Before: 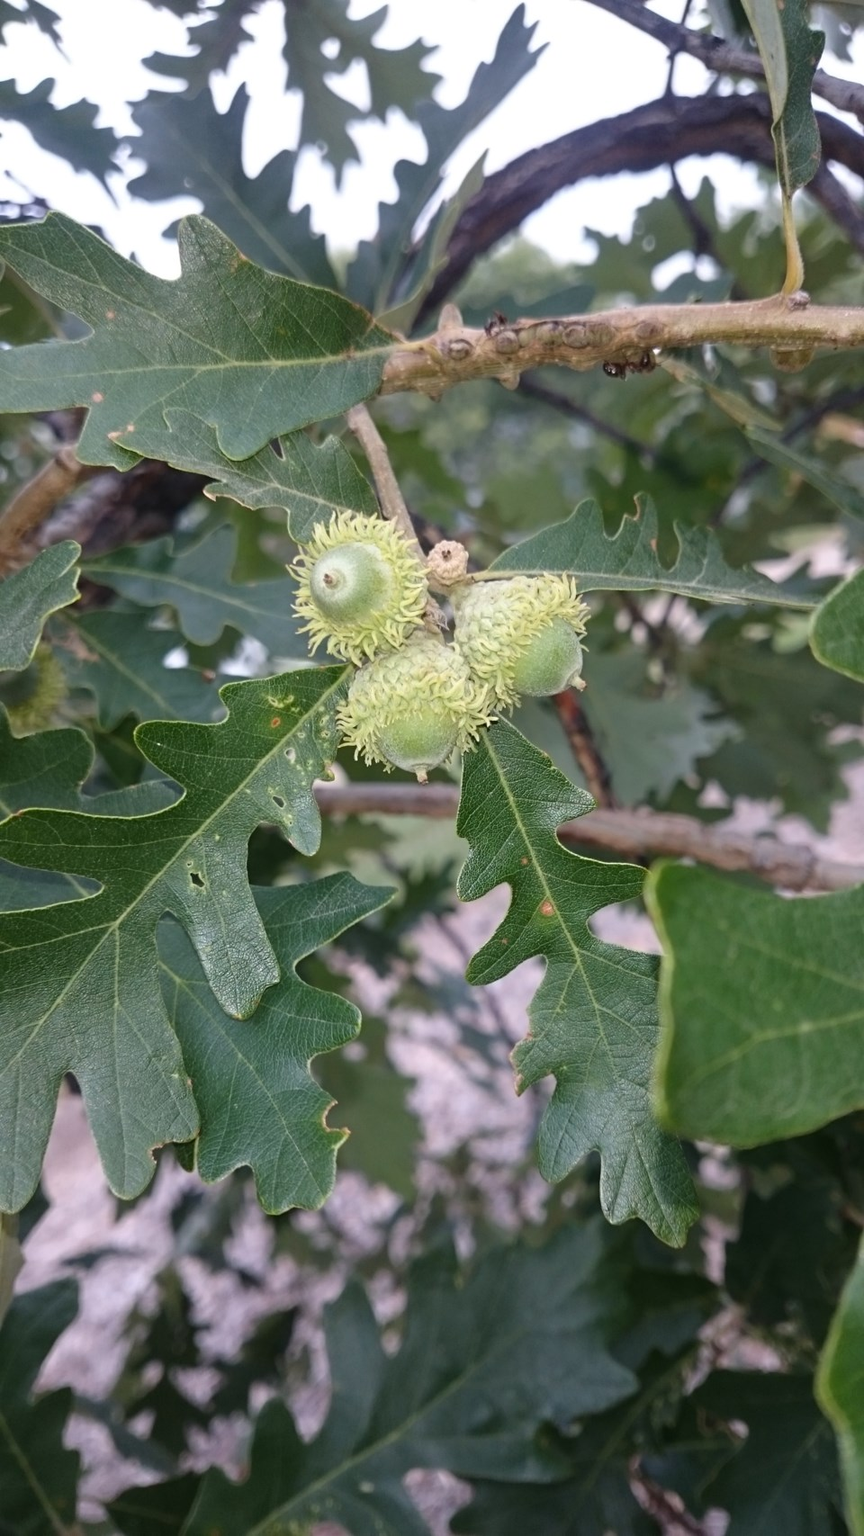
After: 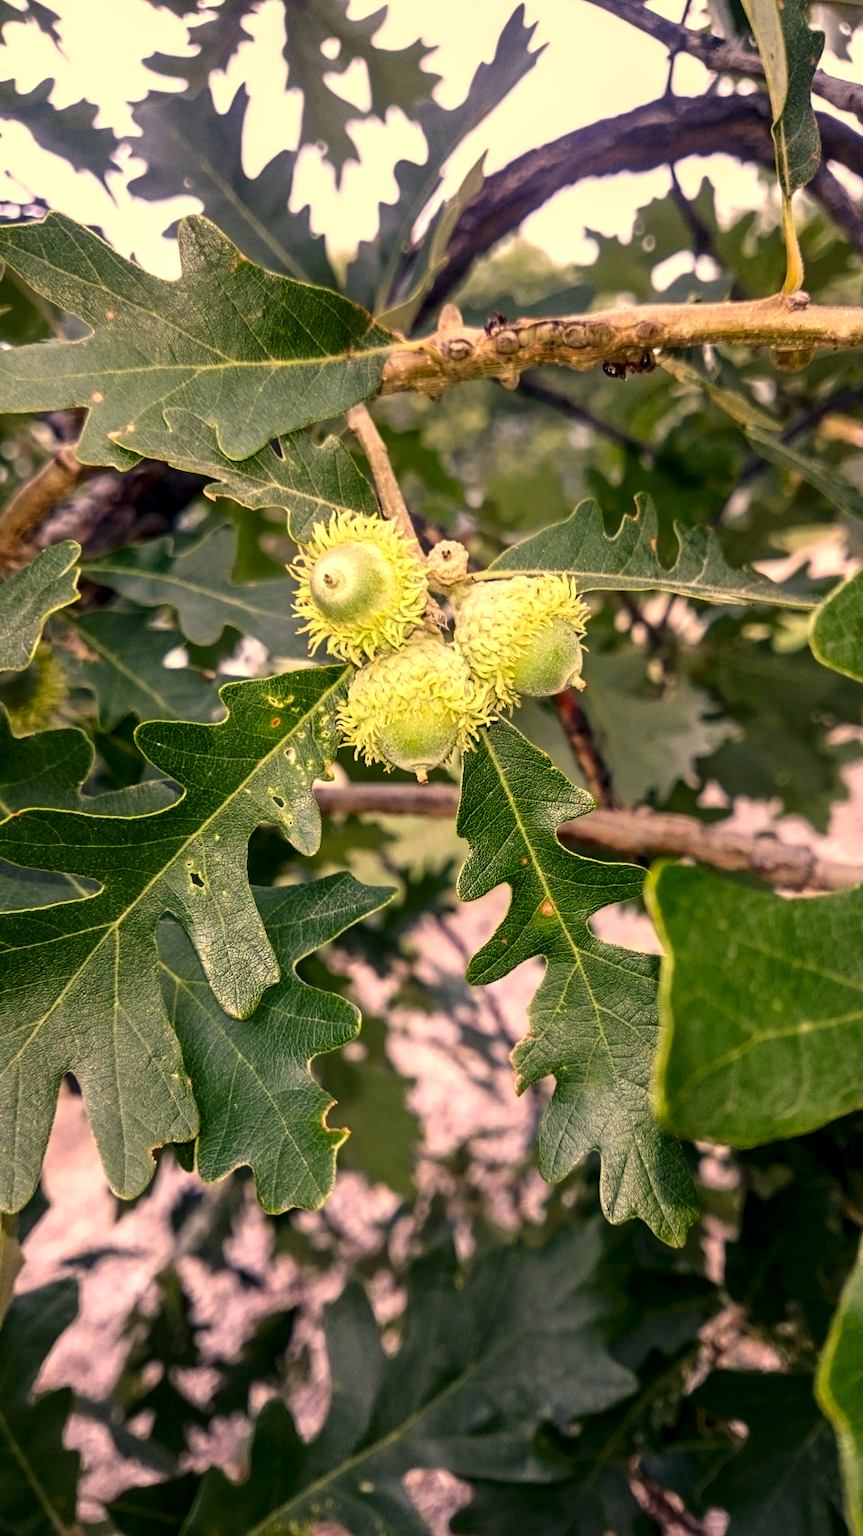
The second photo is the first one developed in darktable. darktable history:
local contrast: detail 150%
contrast brightness saturation: contrast 0.168, saturation 0.322
tone equalizer: on, module defaults
color correction: highlights a* 14.79, highlights b* 31.18
